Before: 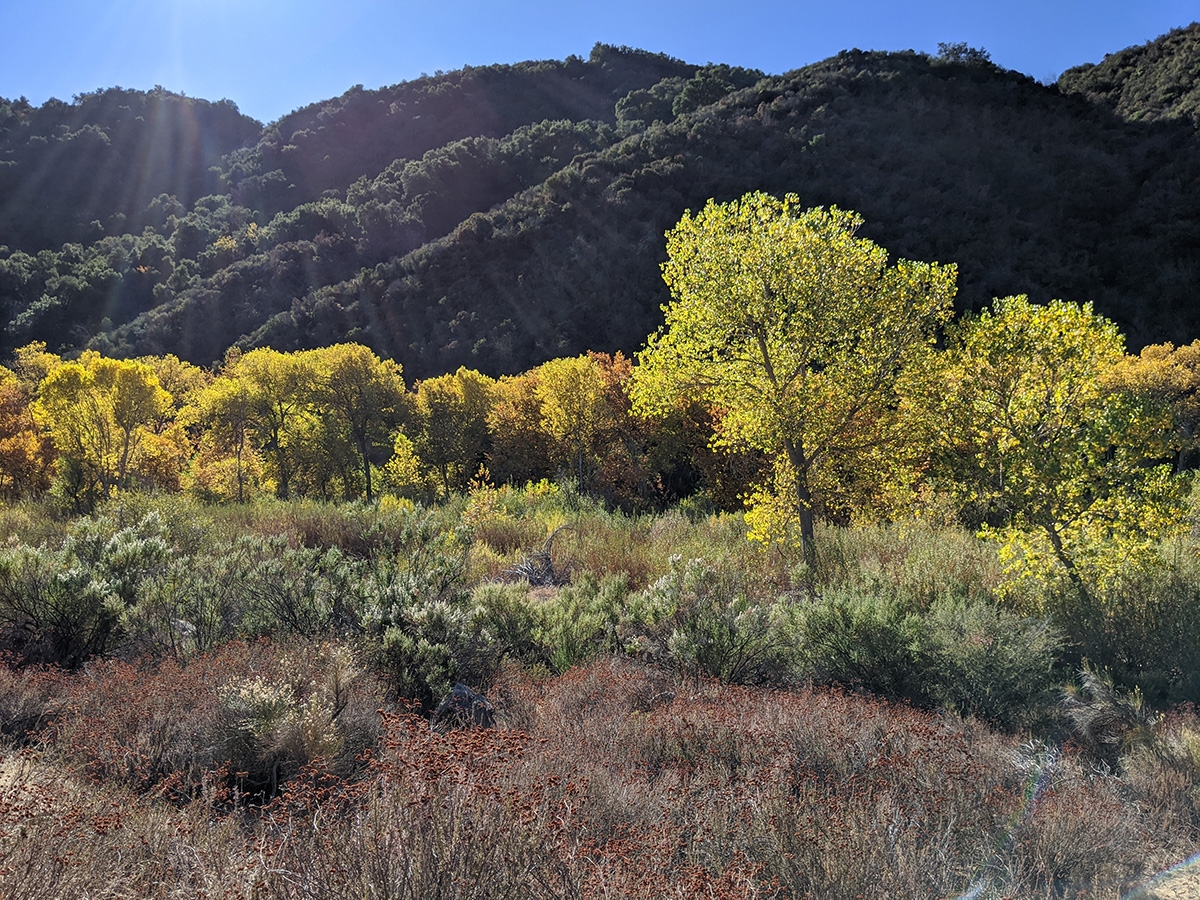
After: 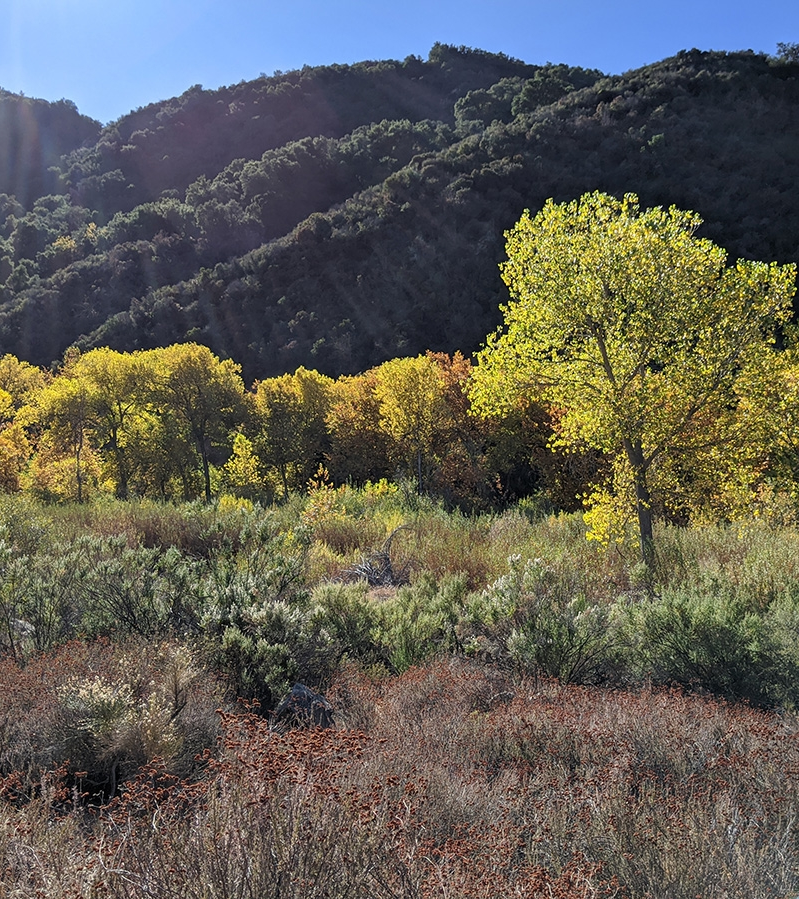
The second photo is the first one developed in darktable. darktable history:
crop and rotate: left 13.464%, right 19.912%
